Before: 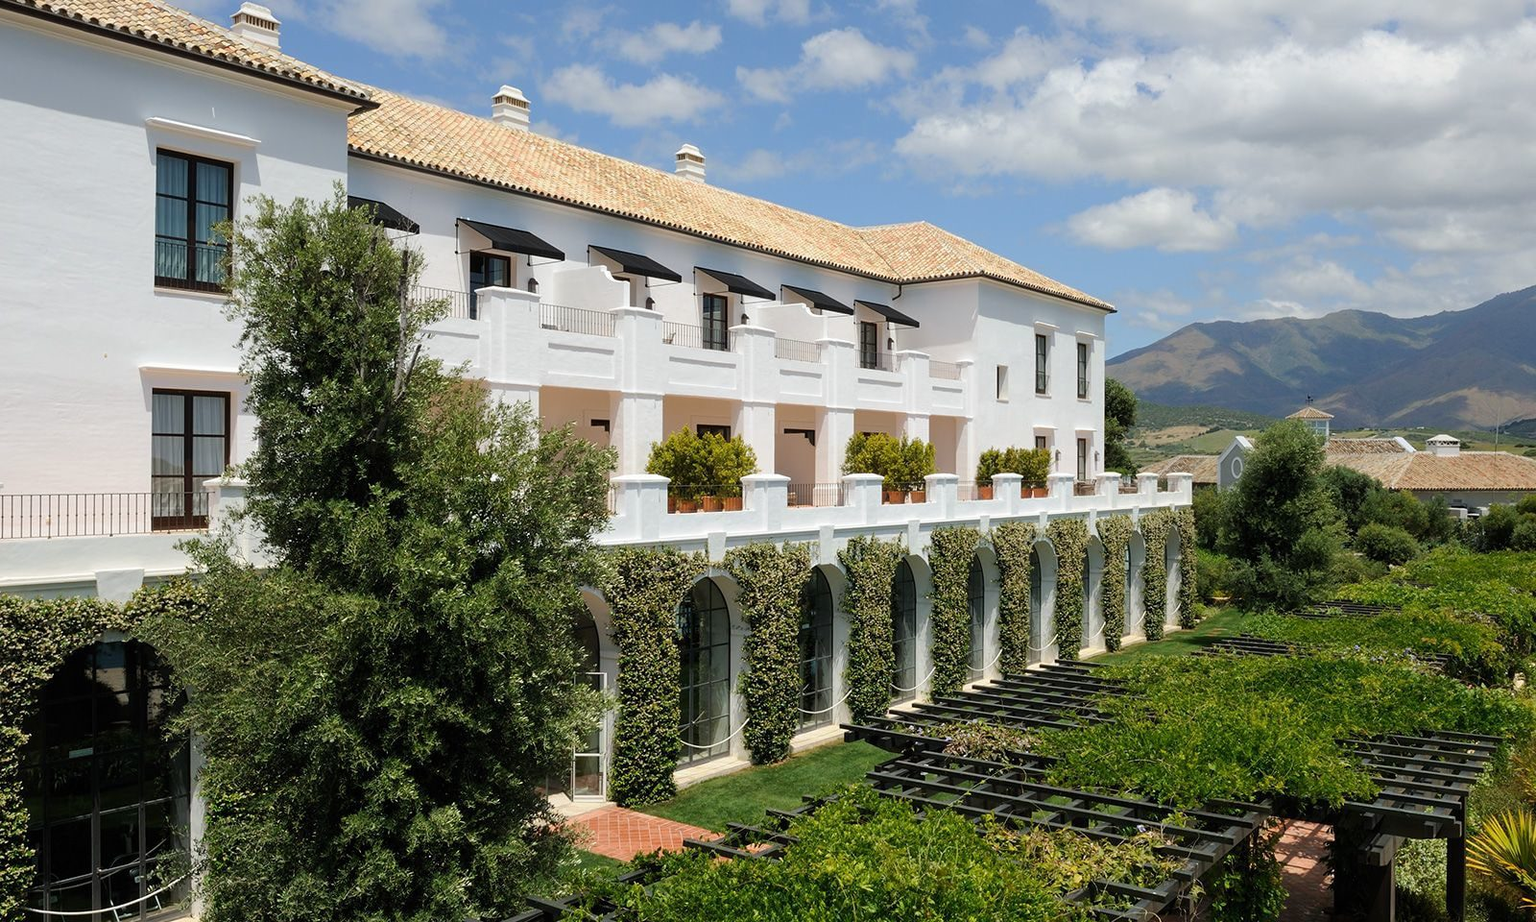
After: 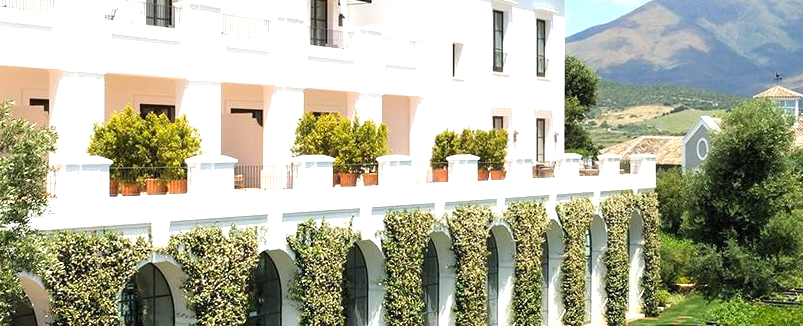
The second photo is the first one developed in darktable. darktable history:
crop: left 36.648%, top 35.245%, right 13.12%, bottom 30.712%
exposure: exposure 1.166 EV, compensate exposure bias true, compensate highlight preservation false
tone equalizer: on, module defaults
